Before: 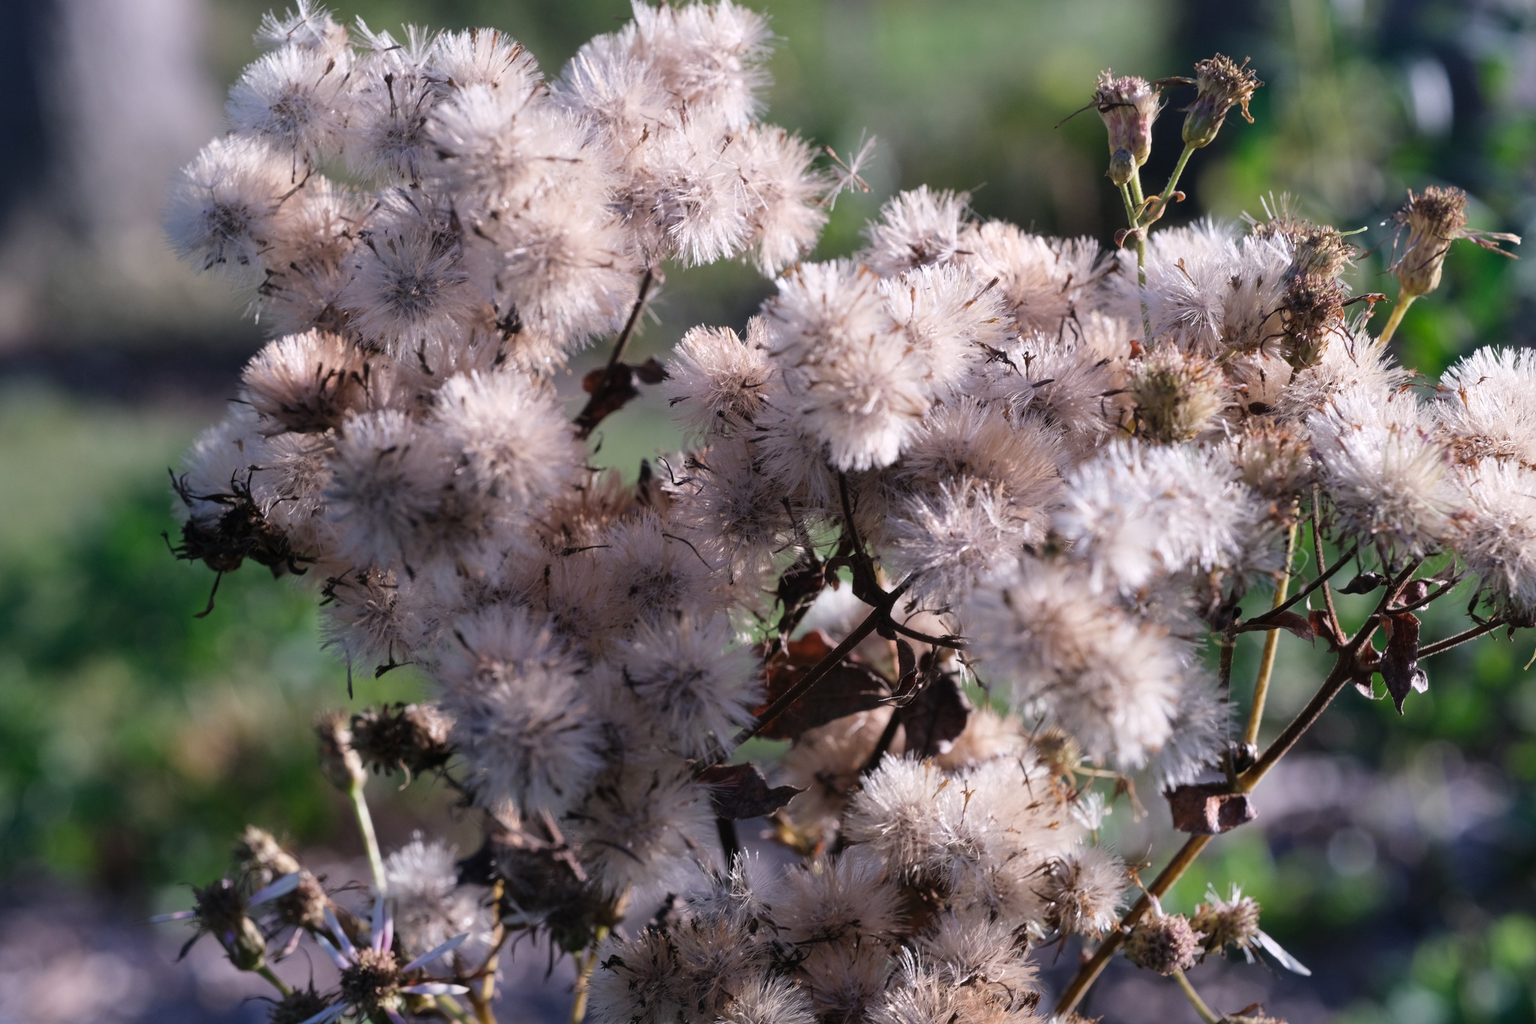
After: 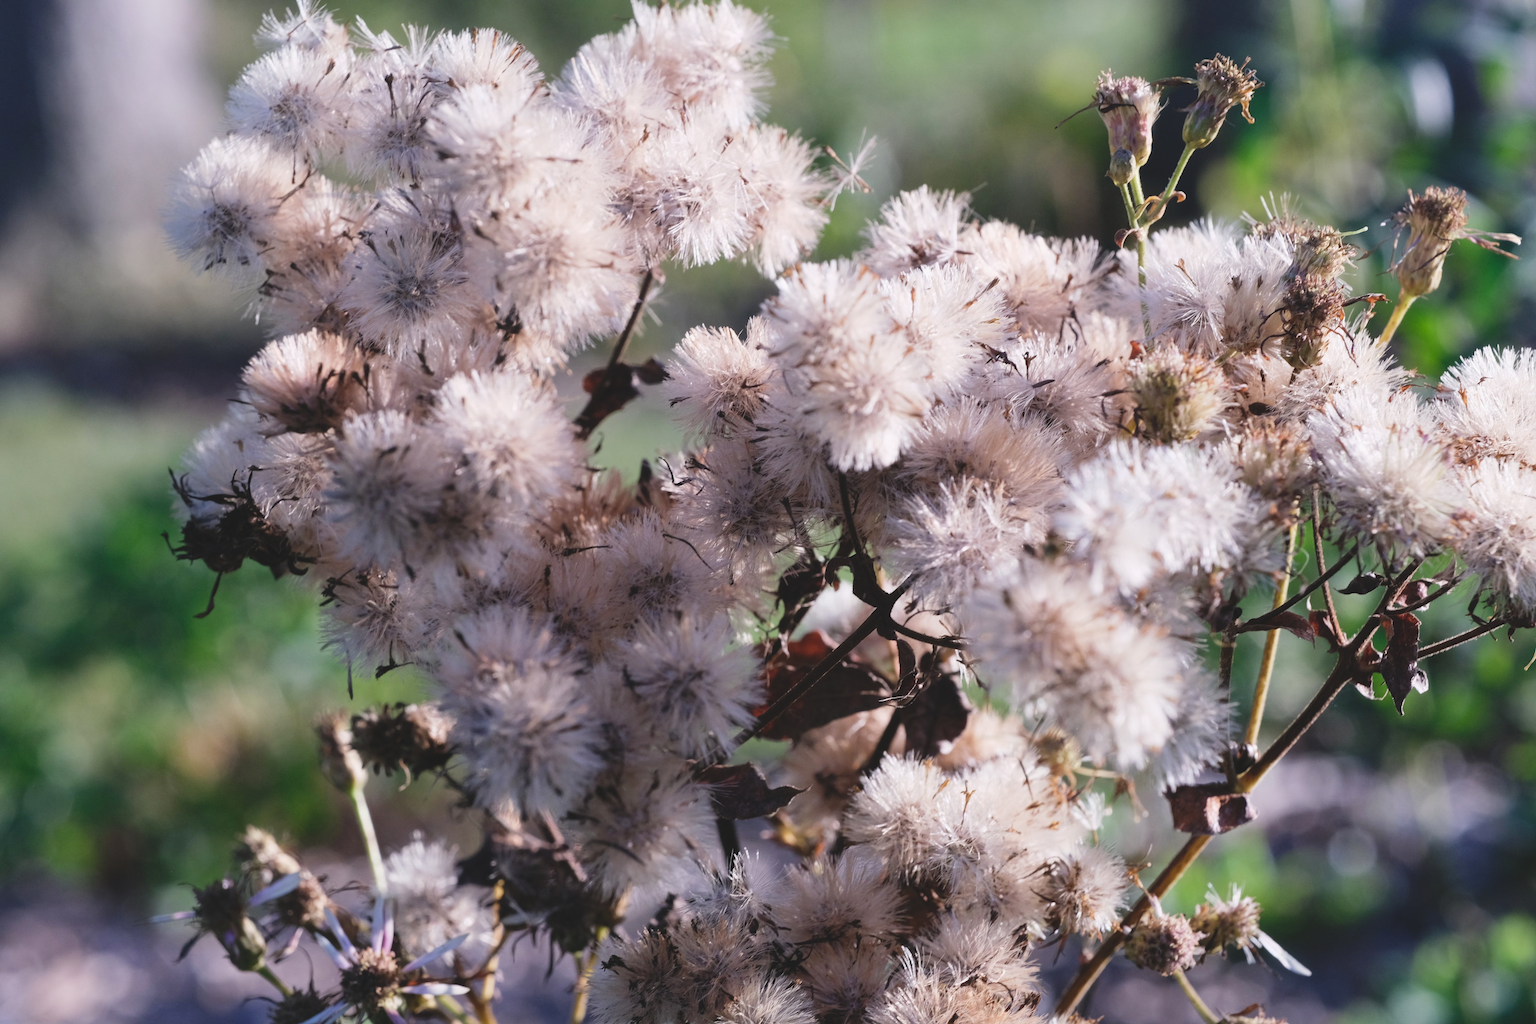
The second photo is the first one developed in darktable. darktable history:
exposure: black level correction -0.015, compensate highlight preservation false
tone curve: curves: ch0 [(0.003, 0.029) (0.037, 0.036) (0.149, 0.117) (0.297, 0.318) (0.422, 0.474) (0.531, 0.6) (0.743, 0.809) (0.877, 0.901) (1, 0.98)]; ch1 [(0, 0) (0.305, 0.325) (0.453, 0.437) (0.482, 0.479) (0.501, 0.5) (0.506, 0.503) (0.567, 0.572) (0.605, 0.608) (0.668, 0.69) (1, 1)]; ch2 [(0, 0) (0.313, 0.306) (0.4, 0.399) (0.45, 0.48) (0.499, 0.502) (0.512, 0.523) (0.57, 0.595) (0.653, 0.662) (1, 1)], preserve colors none
